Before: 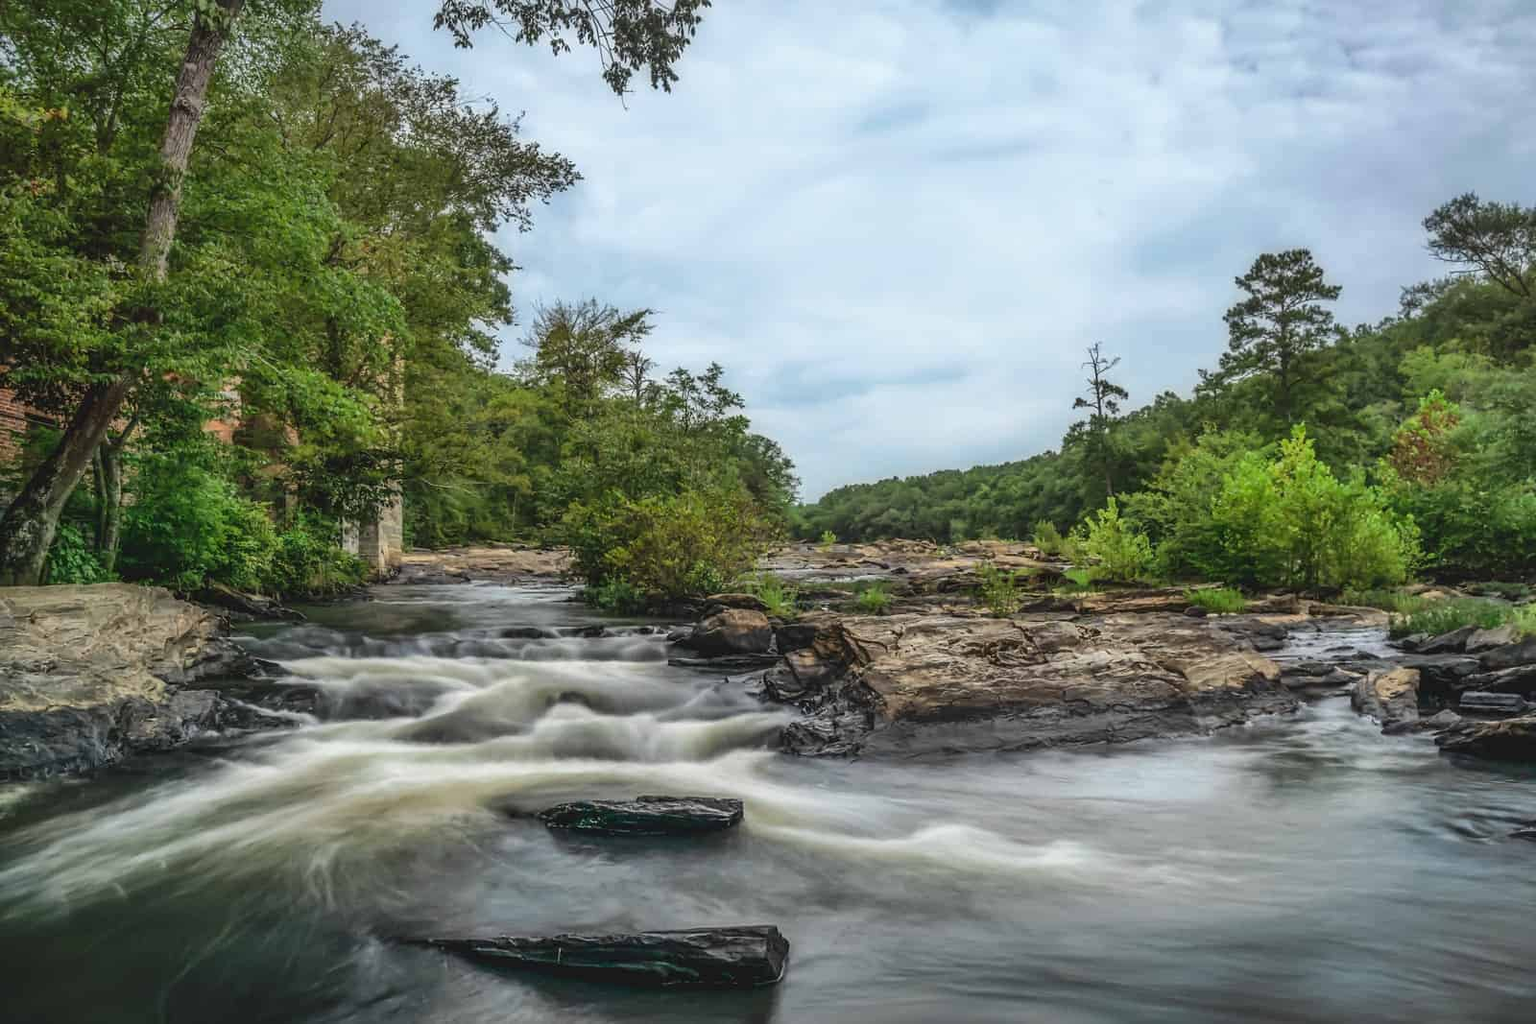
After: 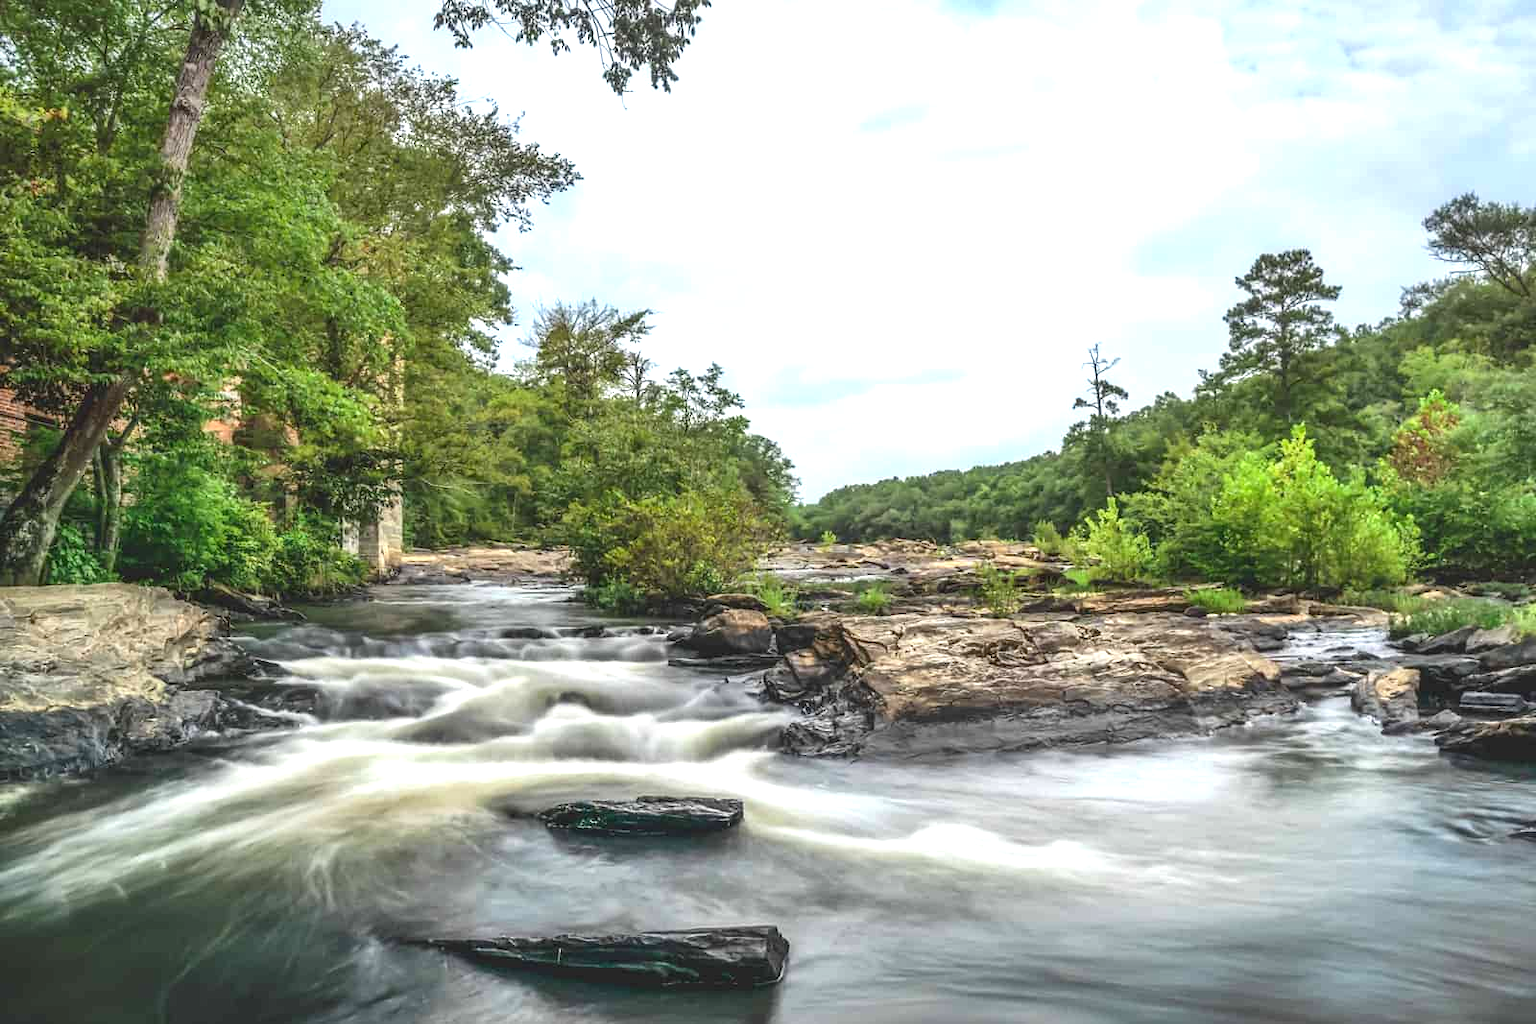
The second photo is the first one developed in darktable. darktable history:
exposure: black level correction 0, exposure 0.935 EV, compensate highlight preservation false
